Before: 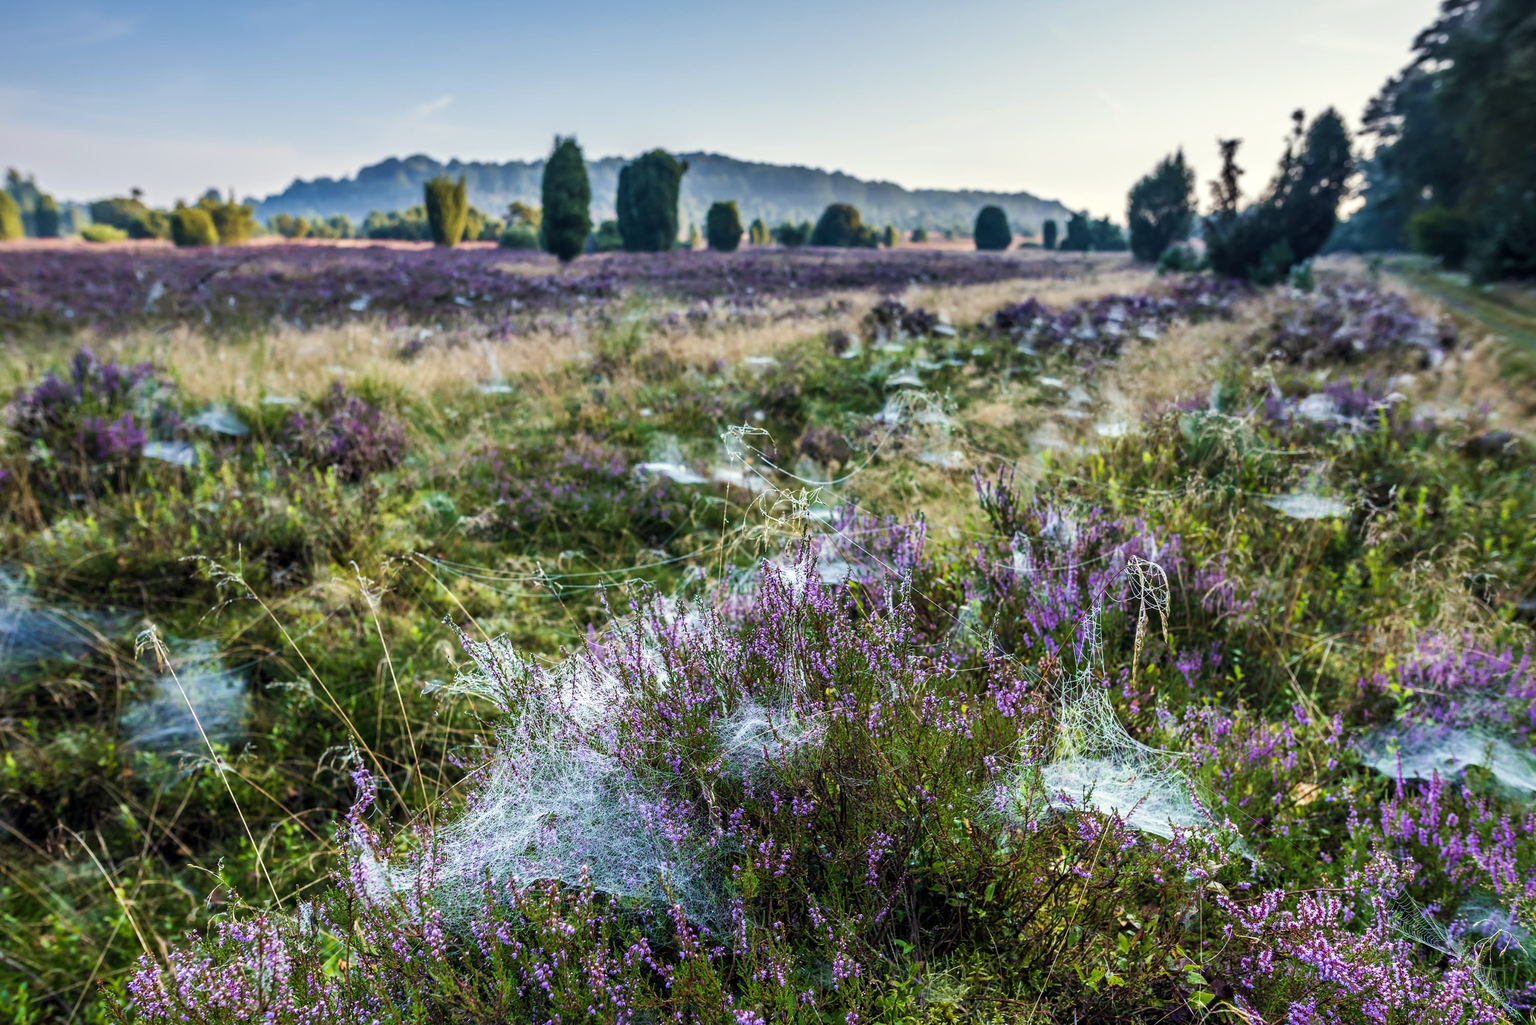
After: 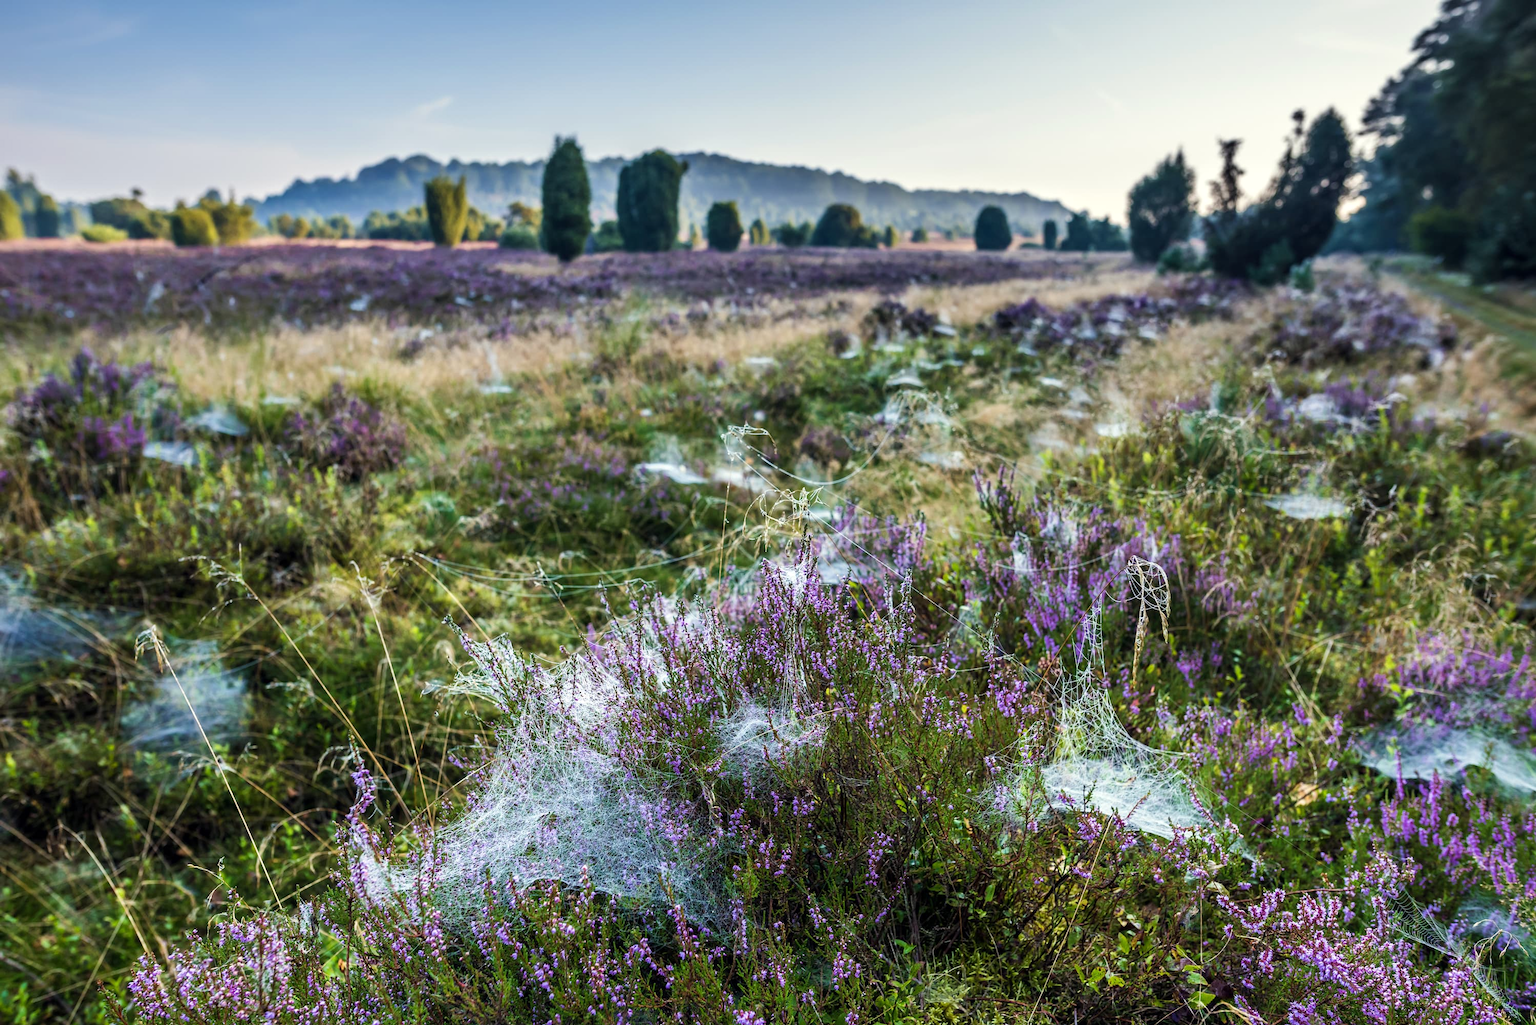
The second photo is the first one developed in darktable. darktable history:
exposure: exposure 0.026 EV, compensate highlight preservation false
